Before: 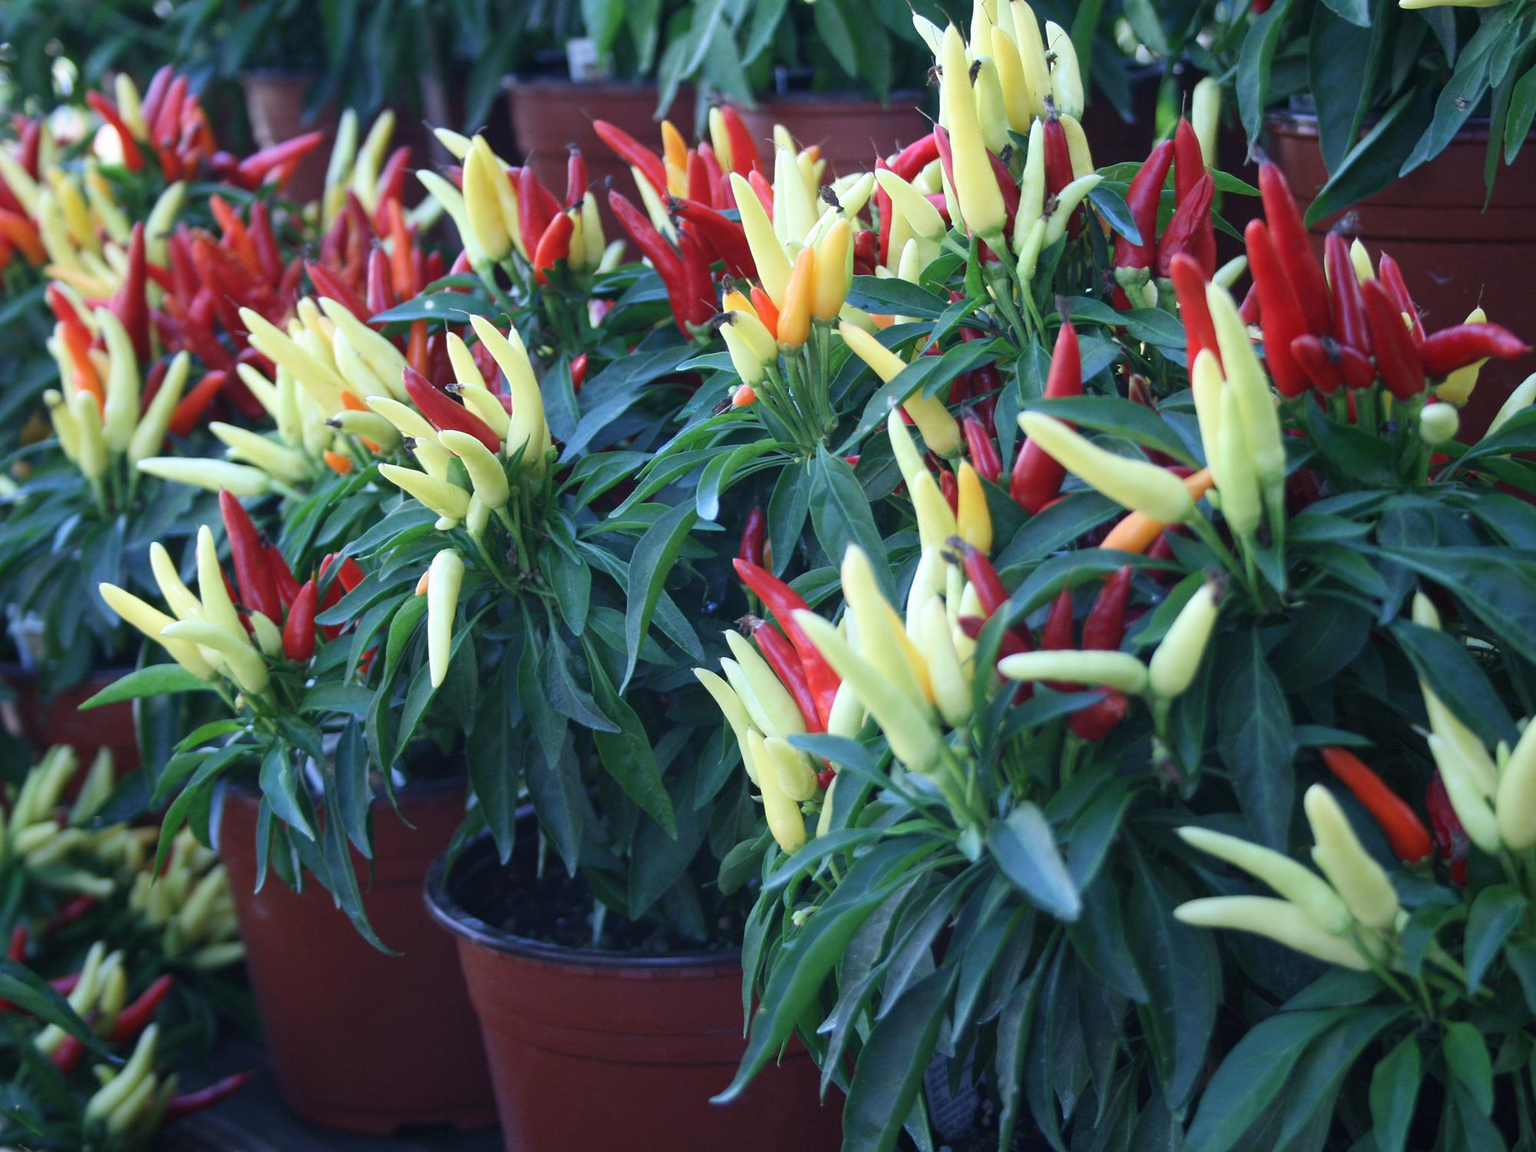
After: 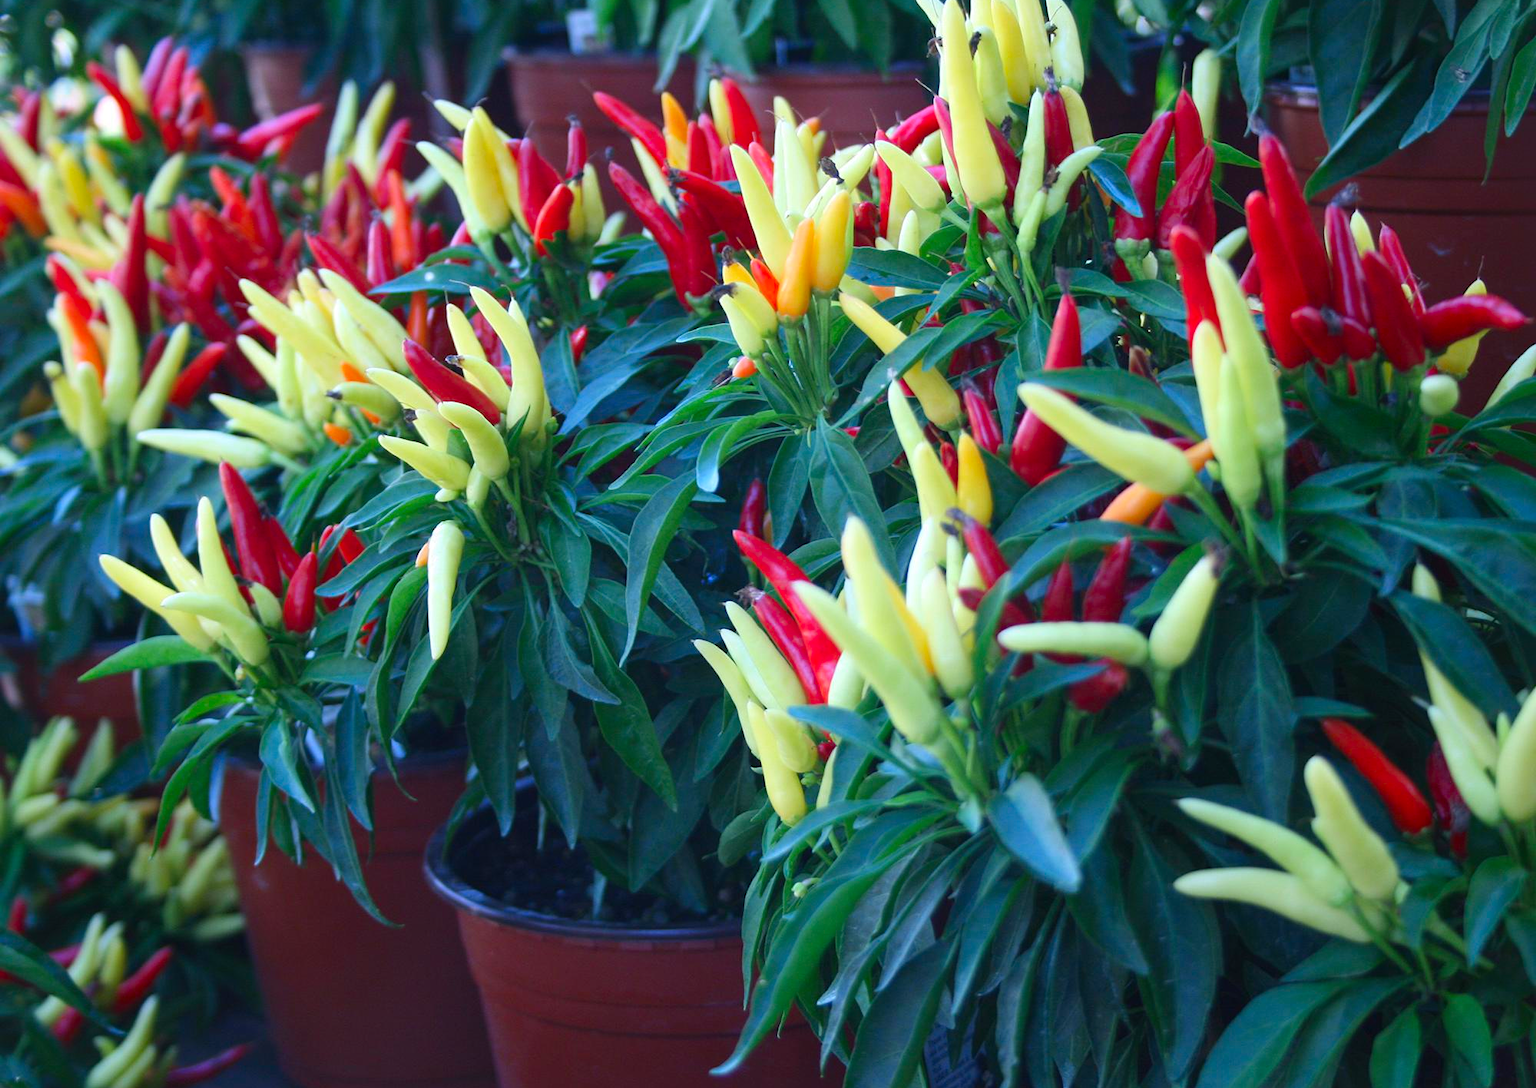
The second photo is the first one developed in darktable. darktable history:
shadows and highlights: shadows 62.66, white point adjustment 0.37, highlights -34.44, compress 83.82%
crop and rotate: top 2.479%, bottom 3.018%
color correction: saturation 1.34
